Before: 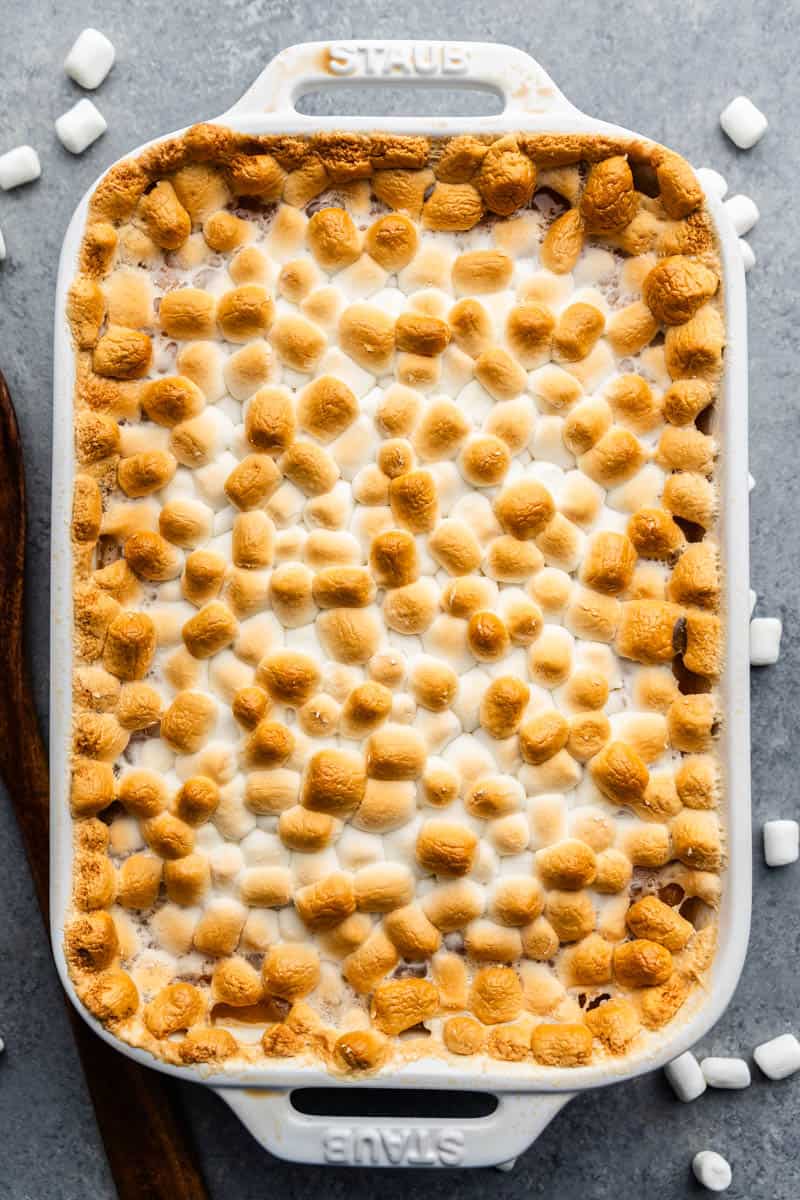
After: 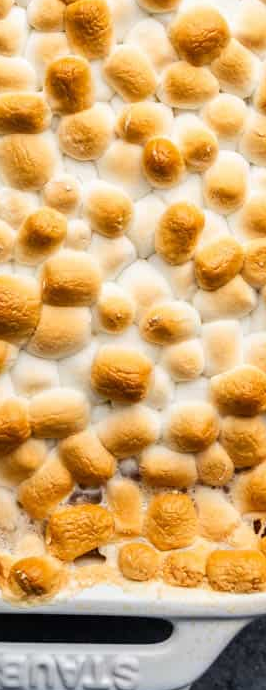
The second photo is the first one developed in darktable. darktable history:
crop: left 40.711%, top 39.526%, right 25.976%, bottom 2.955%
